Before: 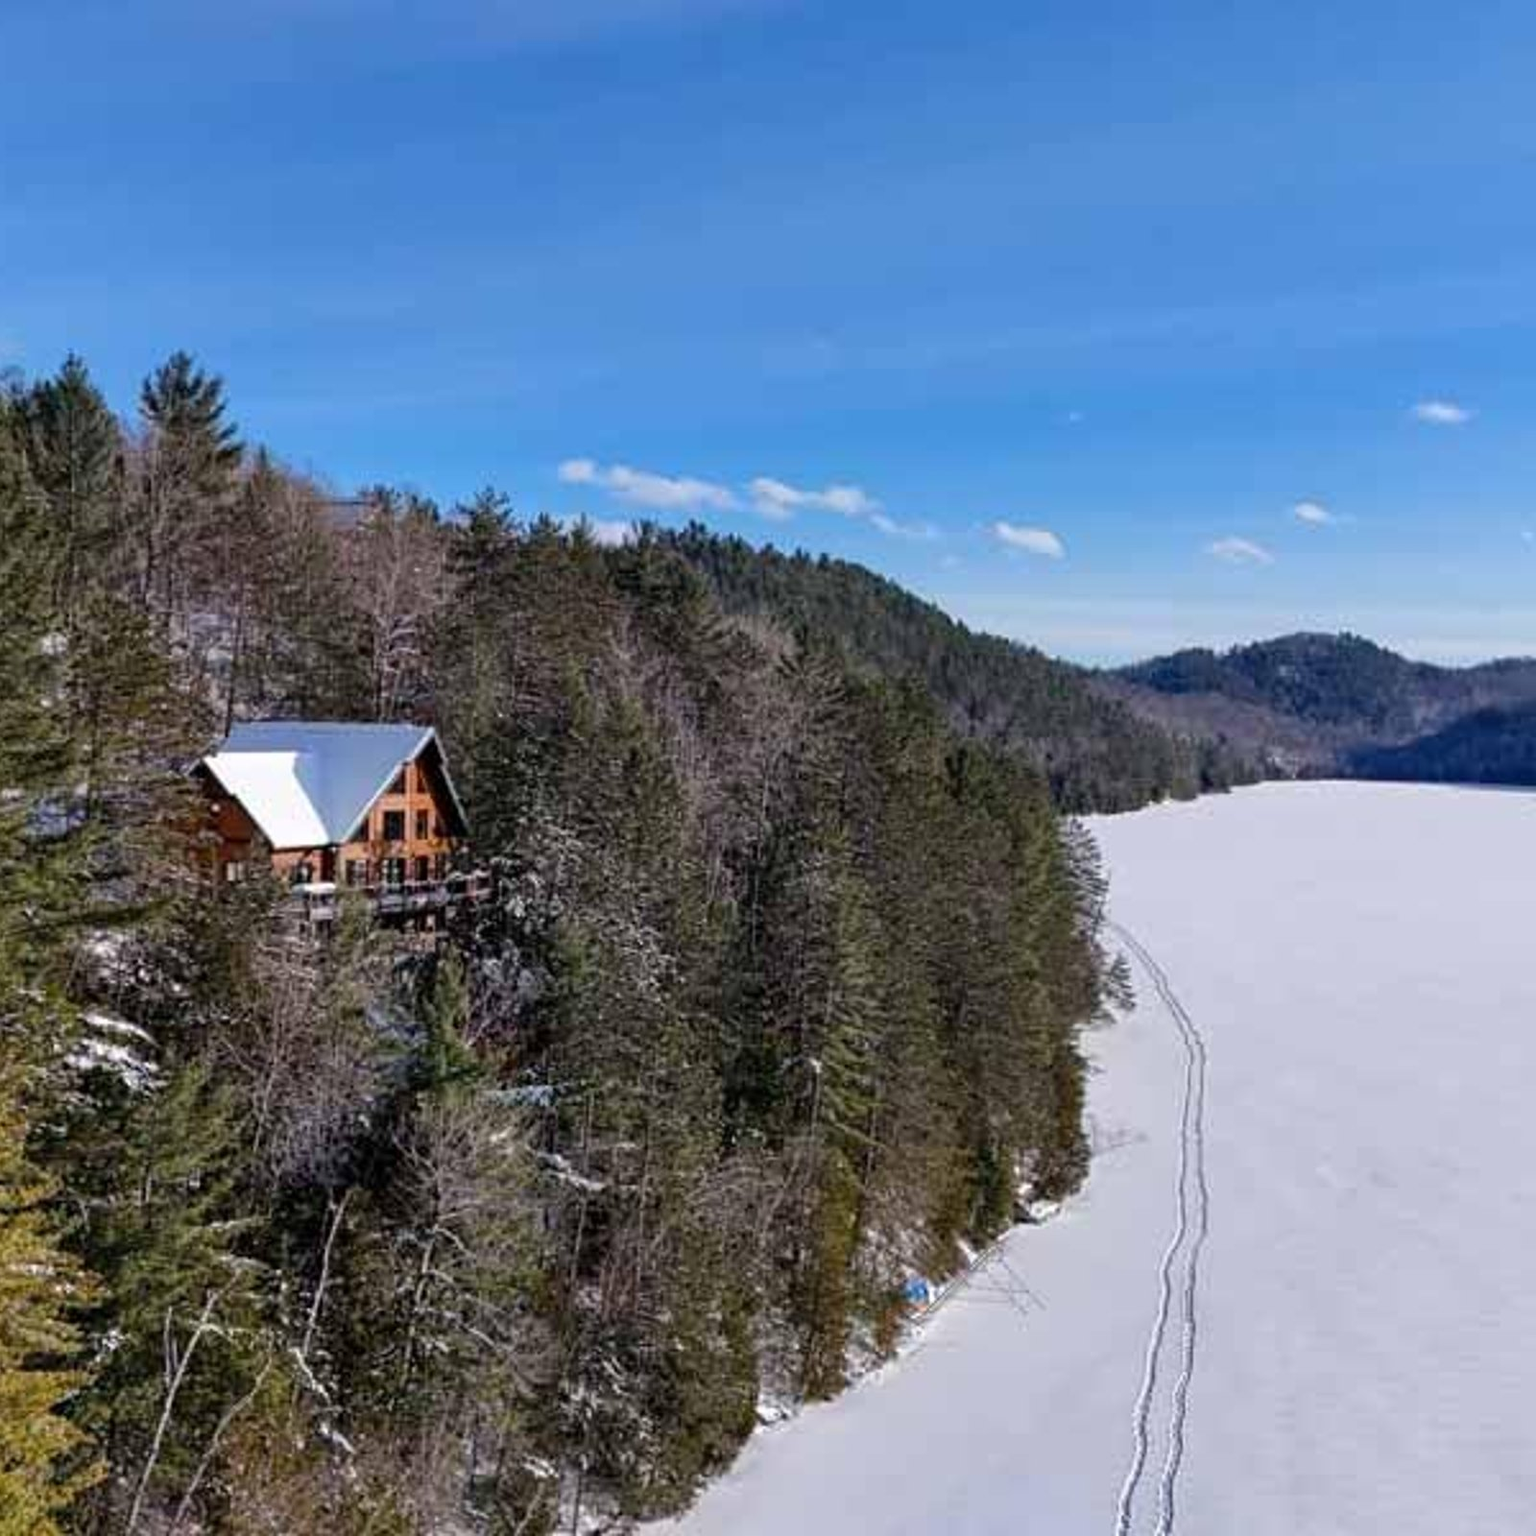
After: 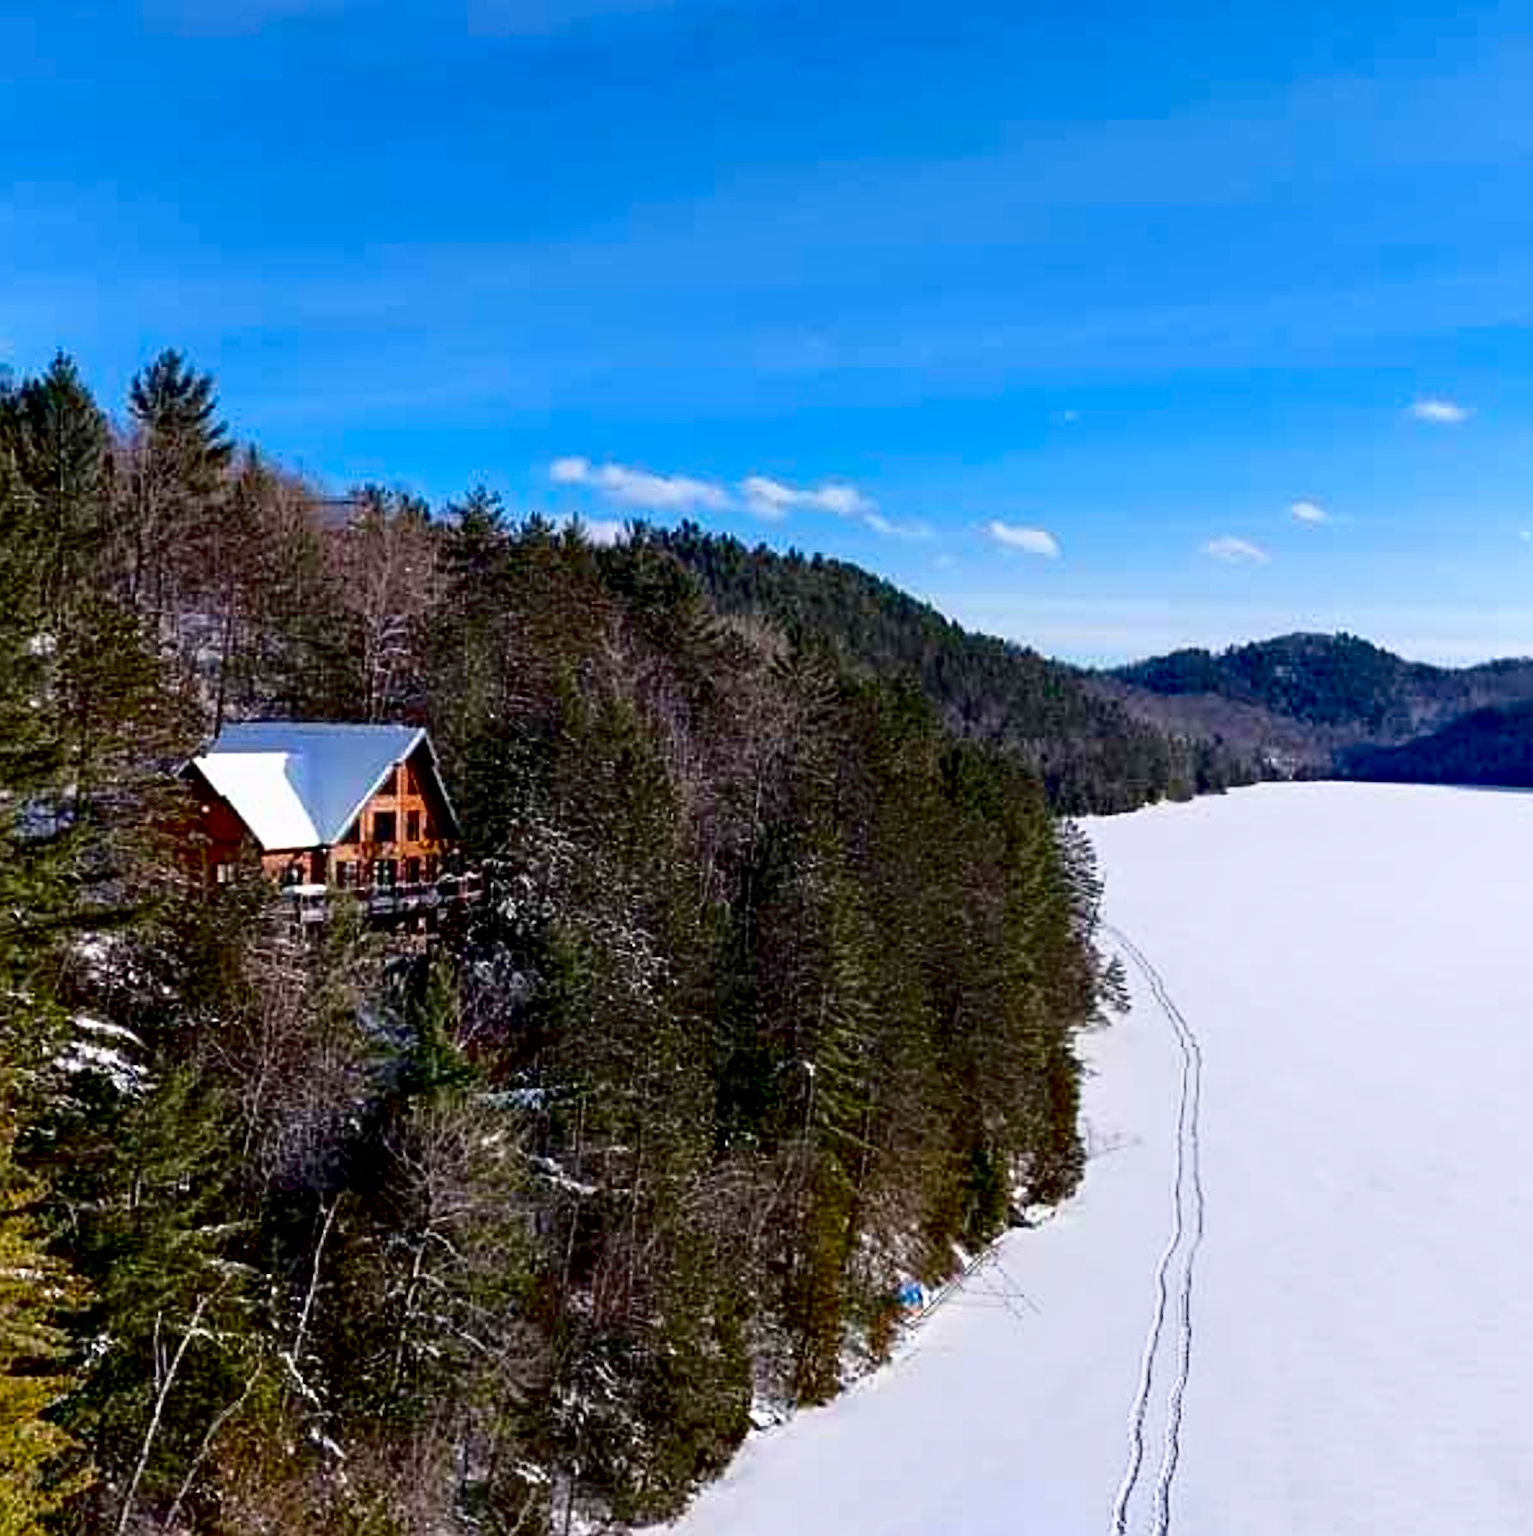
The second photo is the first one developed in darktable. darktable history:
contrast brightness saturation: contrast 0.092, saturation 0.27
shadows and highlights: shadows -61.63, white point adjustment -5.21, highlights 61.85
crop and rotate: left 0.756%, top 0.271%, bottom 0.3%
color zones: curves: ch1 [(0, 0.523) (0.143, 0.545) (0.286, 0.52) (0.429, 0.506) (0.571, 0.503) (0.714, 0.503) (0.857, 0.508) (1, 0.523)]
tone equalizer: on, module defaults
sharpen: on, module defaults
exposure: black level correction 0.01, exposure 0.01 EV, compensate highlight preservation false
